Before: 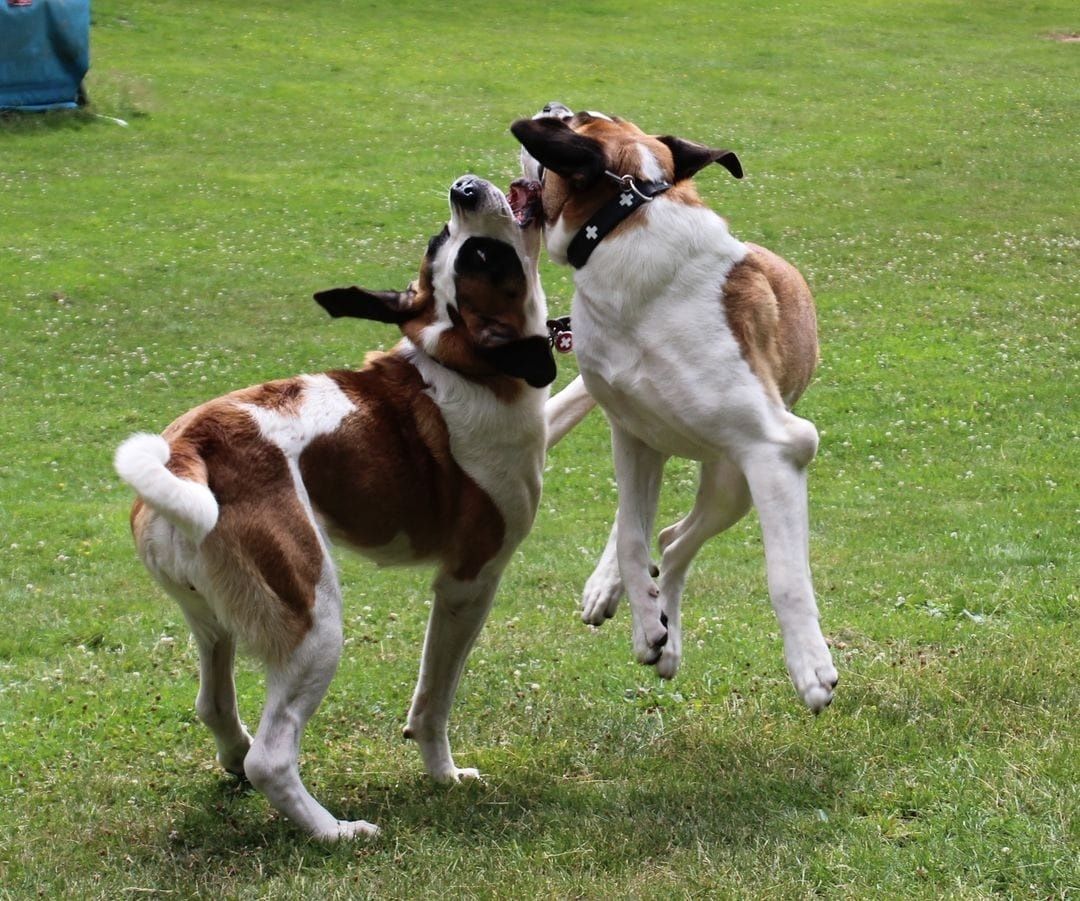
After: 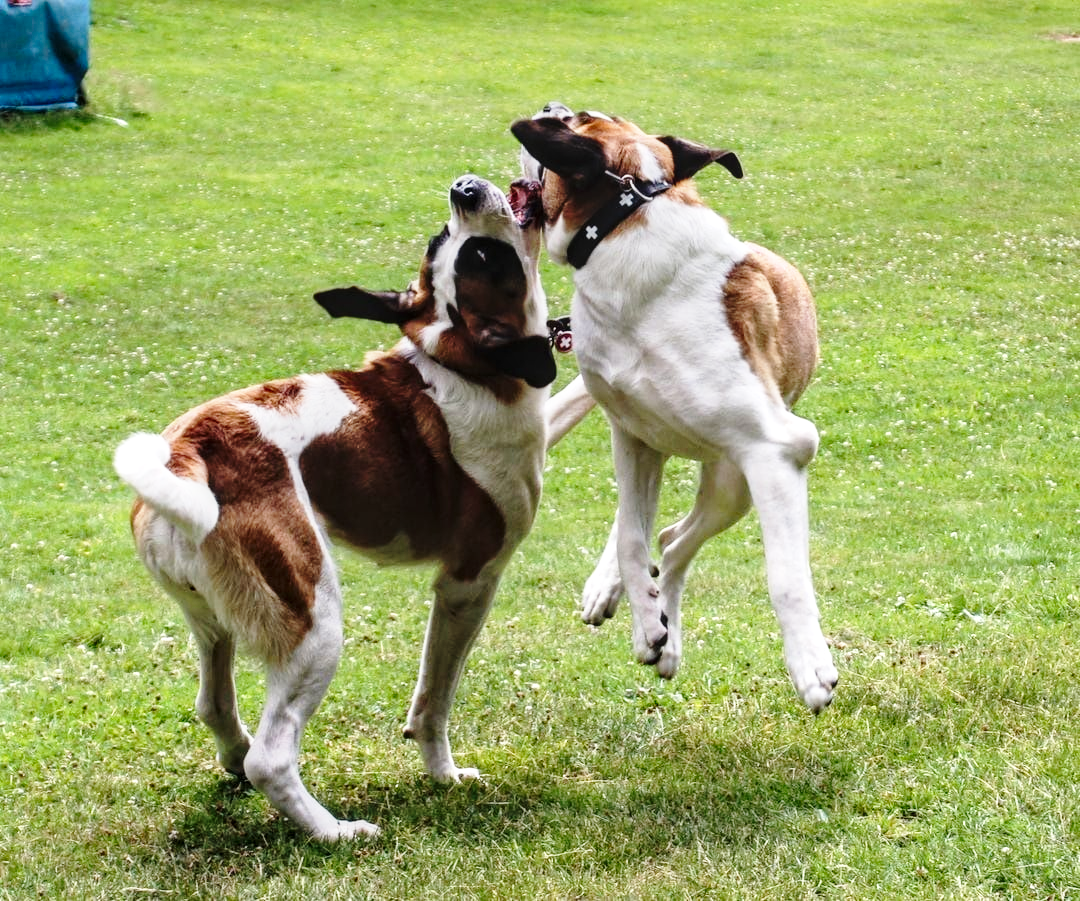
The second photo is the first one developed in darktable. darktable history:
base curve: curves: ch0 [(0, 0) (0.028, 0.03) (0.121, 0.232) (0.46, 0.748) (0.859, 0.968) (1, 1)], preserve colors none
local contrast: on, module defaults
